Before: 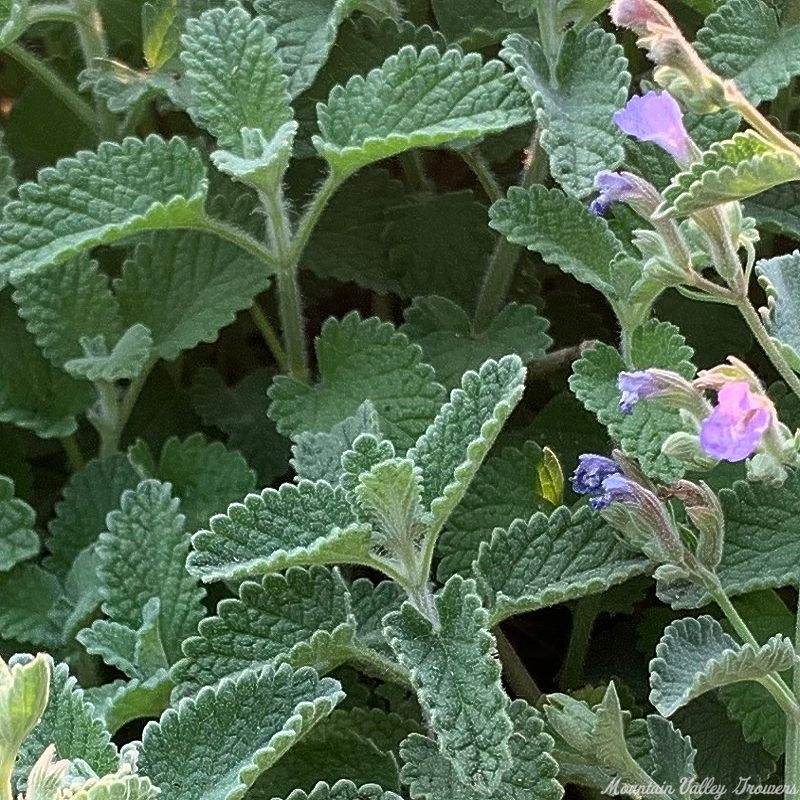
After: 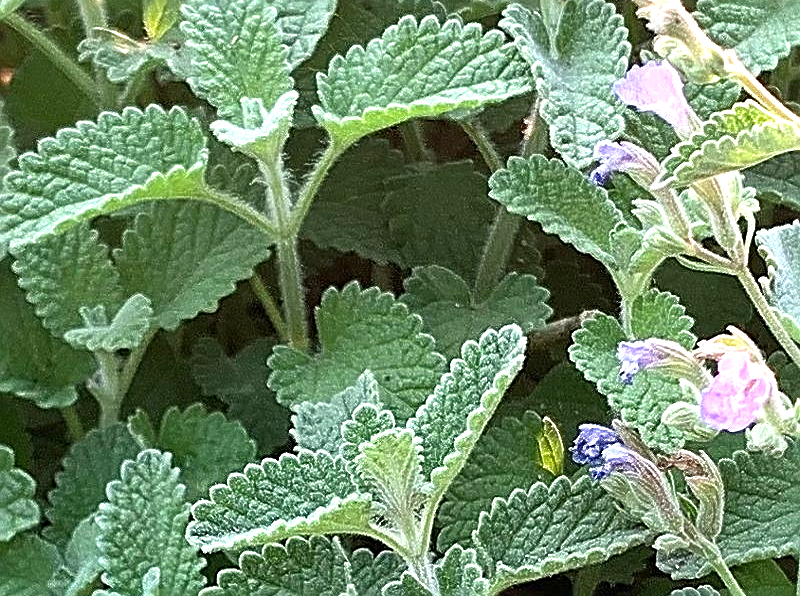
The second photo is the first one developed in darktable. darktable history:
sharpen: radius 2.557, amount 0.638
exposure: black level correction 0, exposure 0.954 EV, compensate exposure bias true, compensate highlight preservation false
crop: top 3.783%, bottom 21.6%
